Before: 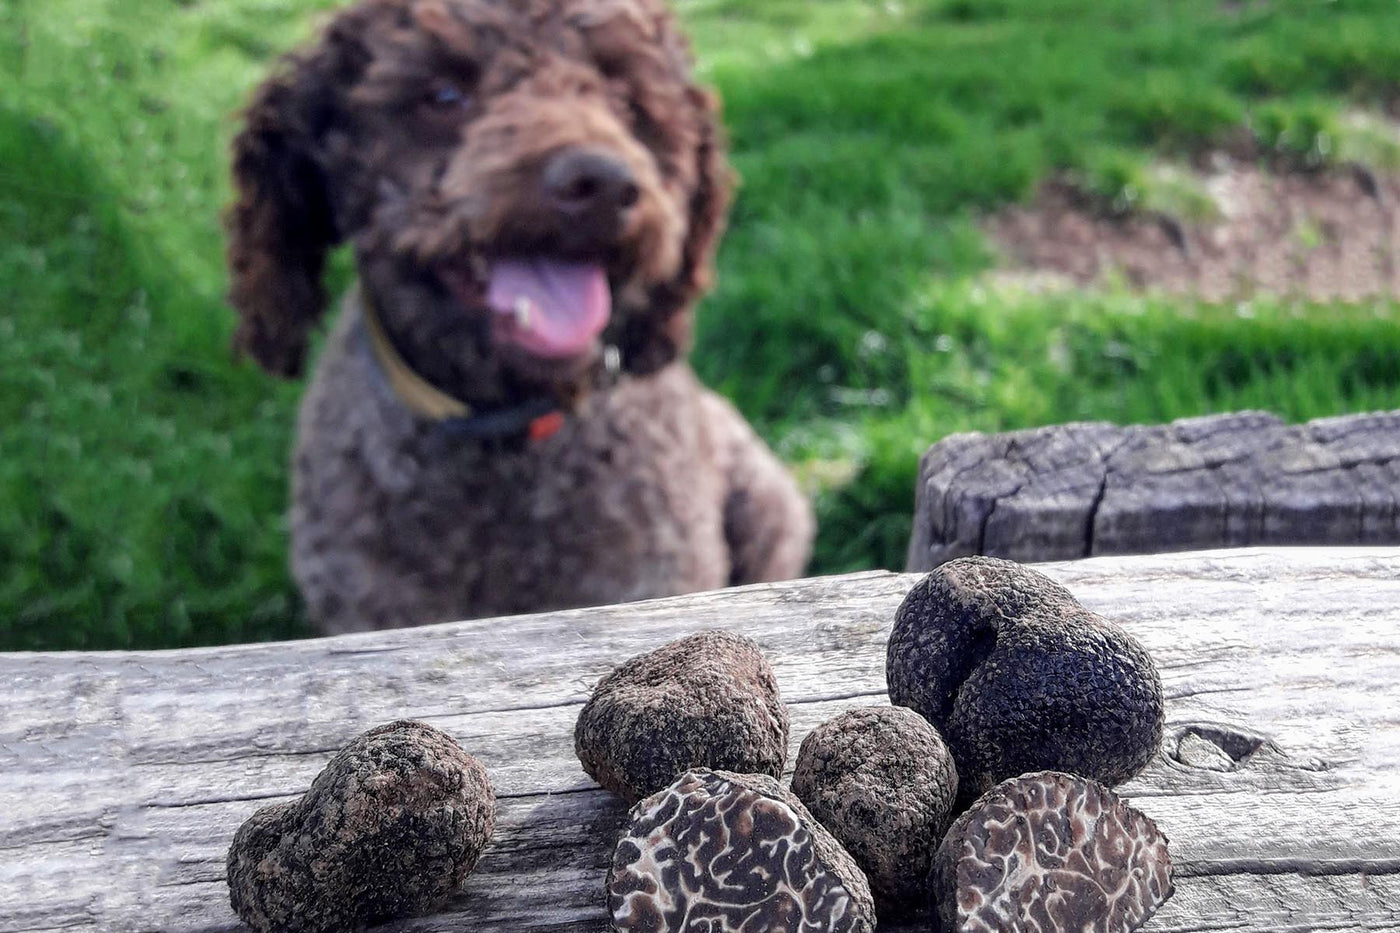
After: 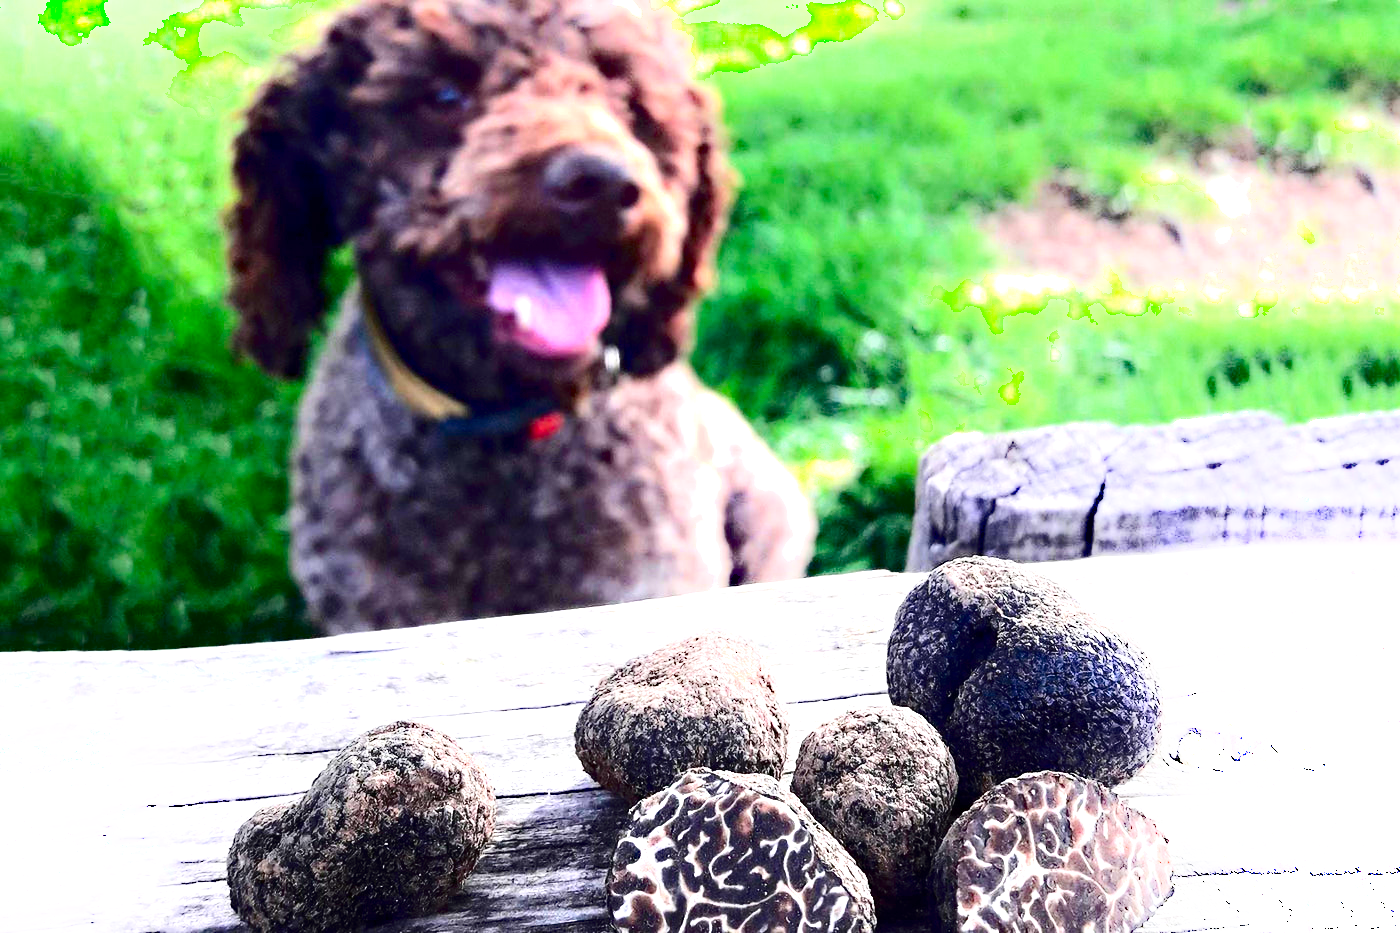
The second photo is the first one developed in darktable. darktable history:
contrast equalizer: octaves 7, y [[0.502, 0.505, 0.512, 0.529, 0.564, 0.588], [0.5 ×6], [0.502, 0.505, 0.512, 0.529, 0.564, 0.588], [0, 0.001, 0.001, 0.004, 0.008, 0.011], [0, 0.001, 0.001, 0.004, 0.008, 0.011]], mix -1
contrast brightness saturation: contrast 0.22, brightness -0.19, saturation 0.24
shadows and highlights: shadows -21.3, highlights 100, soften with gaussian
haze removal: strength 0.29, distance 0.25, compatibility mode true, adaptive false
exposure: exposure 1.5 EV, compensate highlight preservation false
